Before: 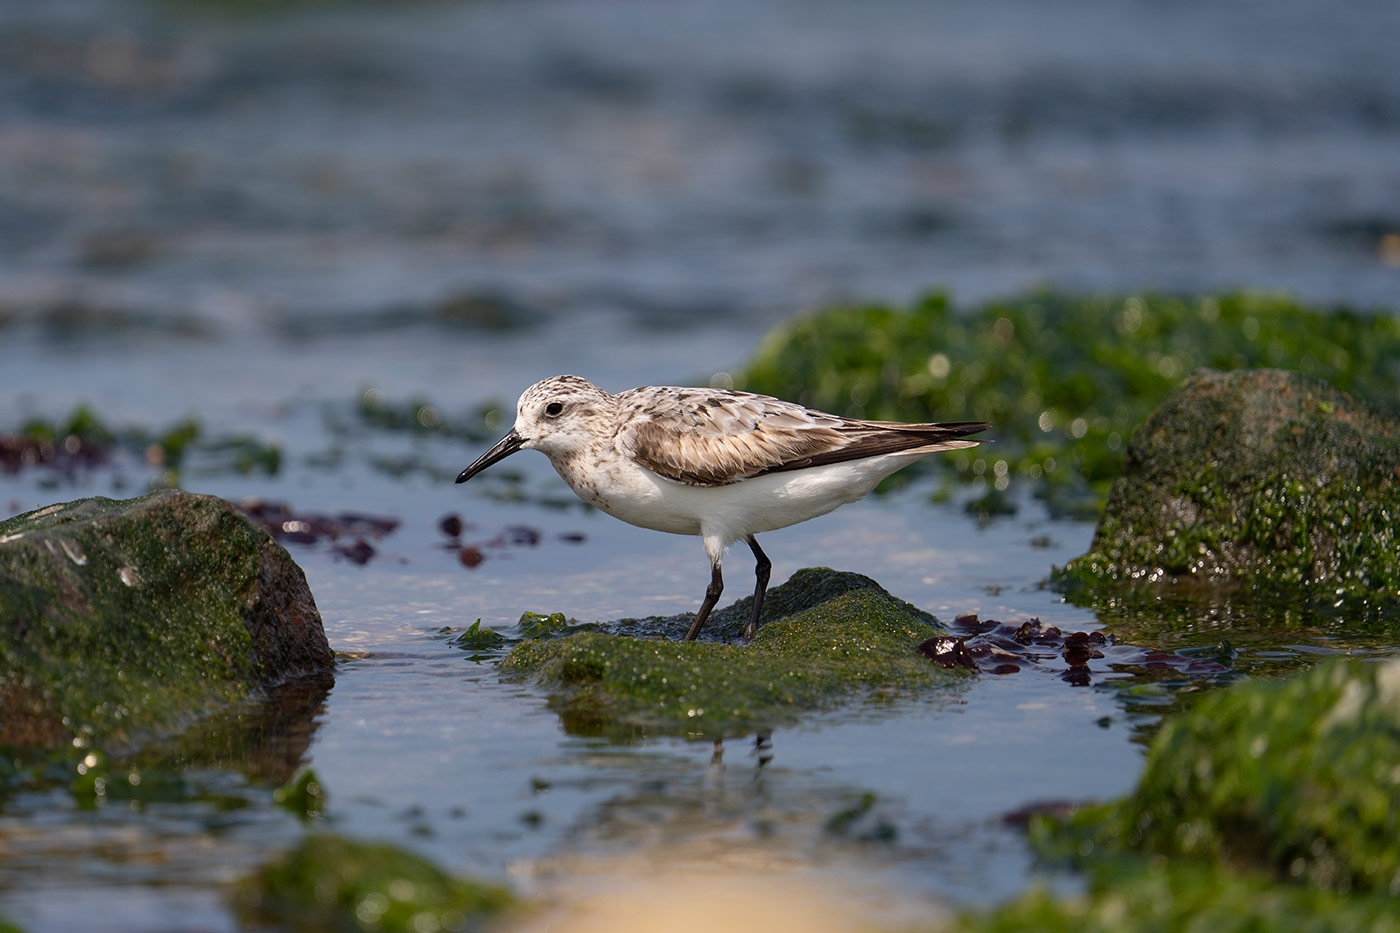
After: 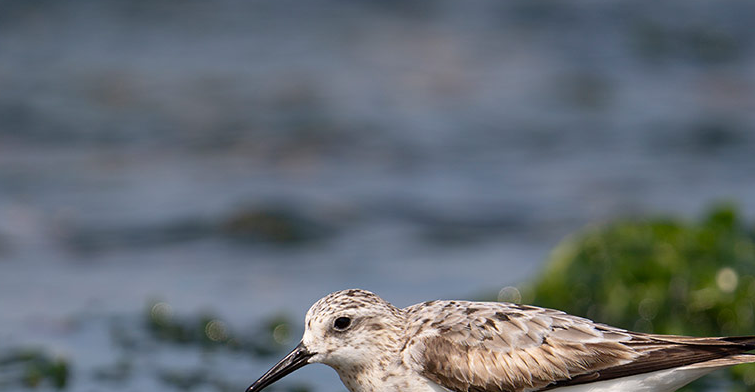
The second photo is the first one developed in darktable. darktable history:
crop: left 15.181%, top 9.298%, right 30.844%, bottom 48.617%
